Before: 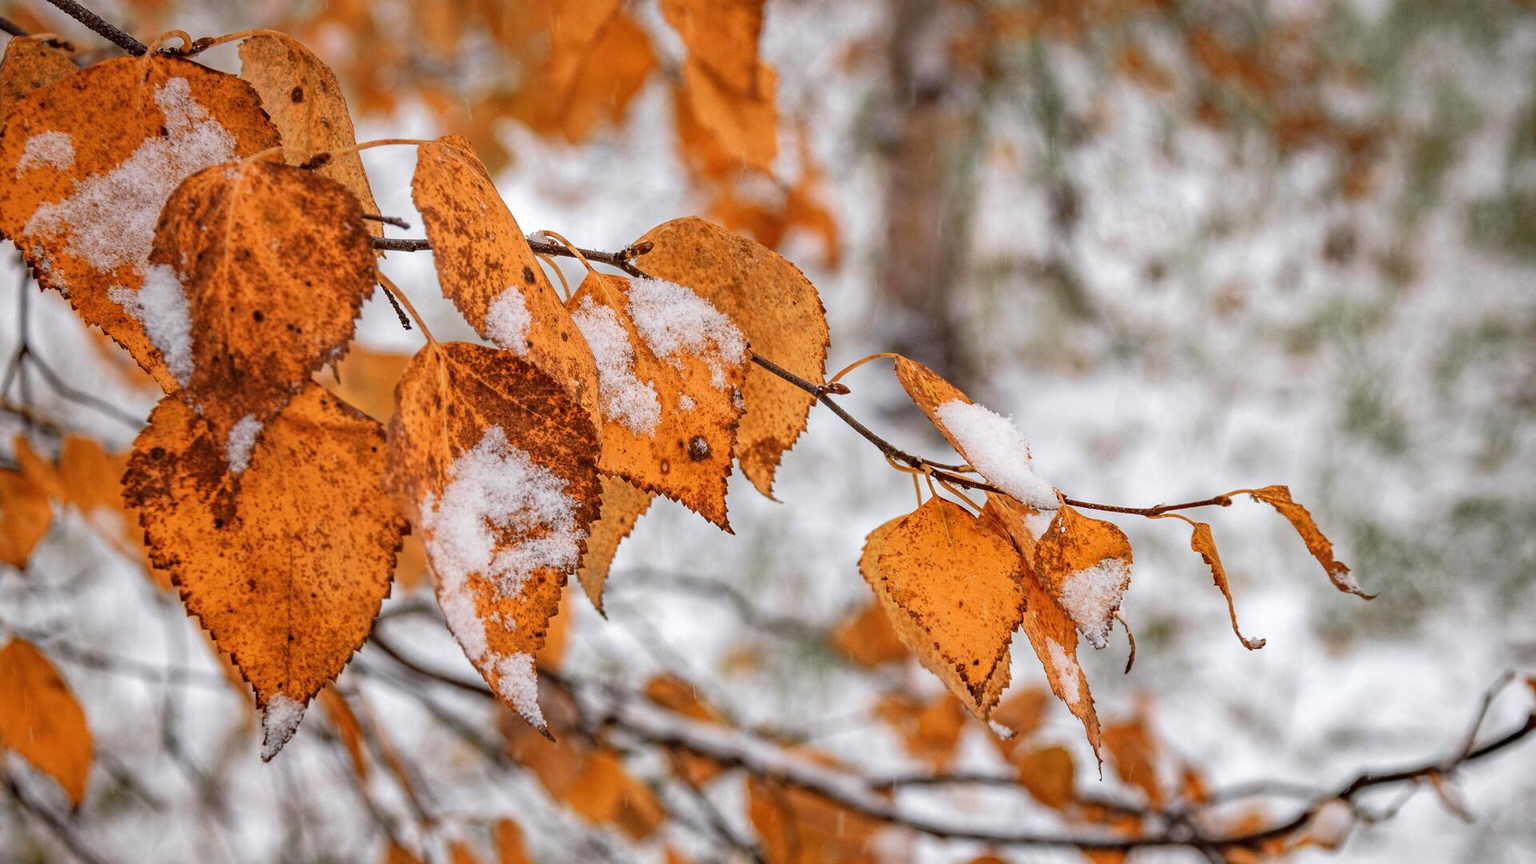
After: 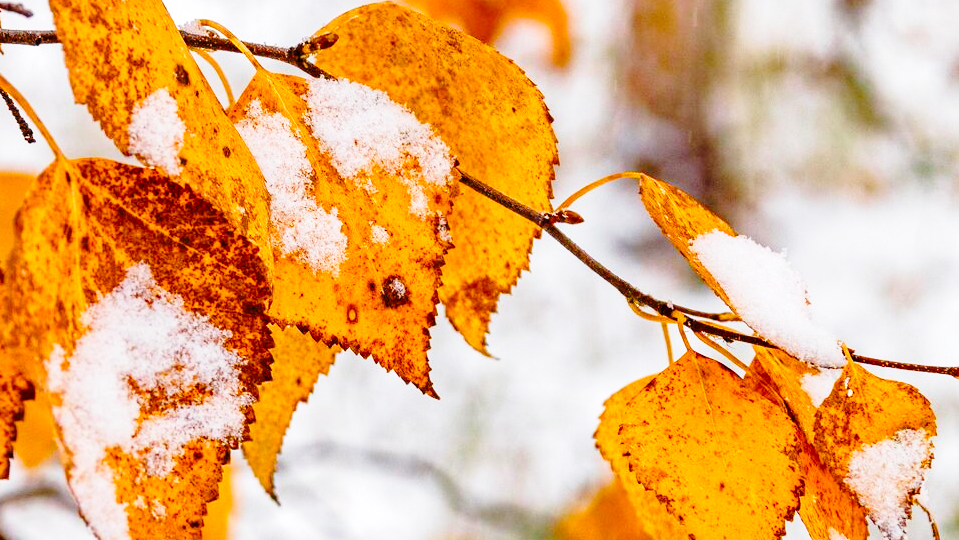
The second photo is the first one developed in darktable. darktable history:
crop: left 25%, top 25%, right 25%, bottom 25%
base curve: curves: ch0 [(0, 0) (0.028, 0.03) (0.121, 0.232) (0.46, 0.748) (0.859, 0.968) (1, 1)], preserve colors none
color balance rgb: perceptual saturation grading › global saturation 20%, perceptual saturation grading › highlights -25%, perceptual saturation grading › shadows 25%, global vibrance 50%
